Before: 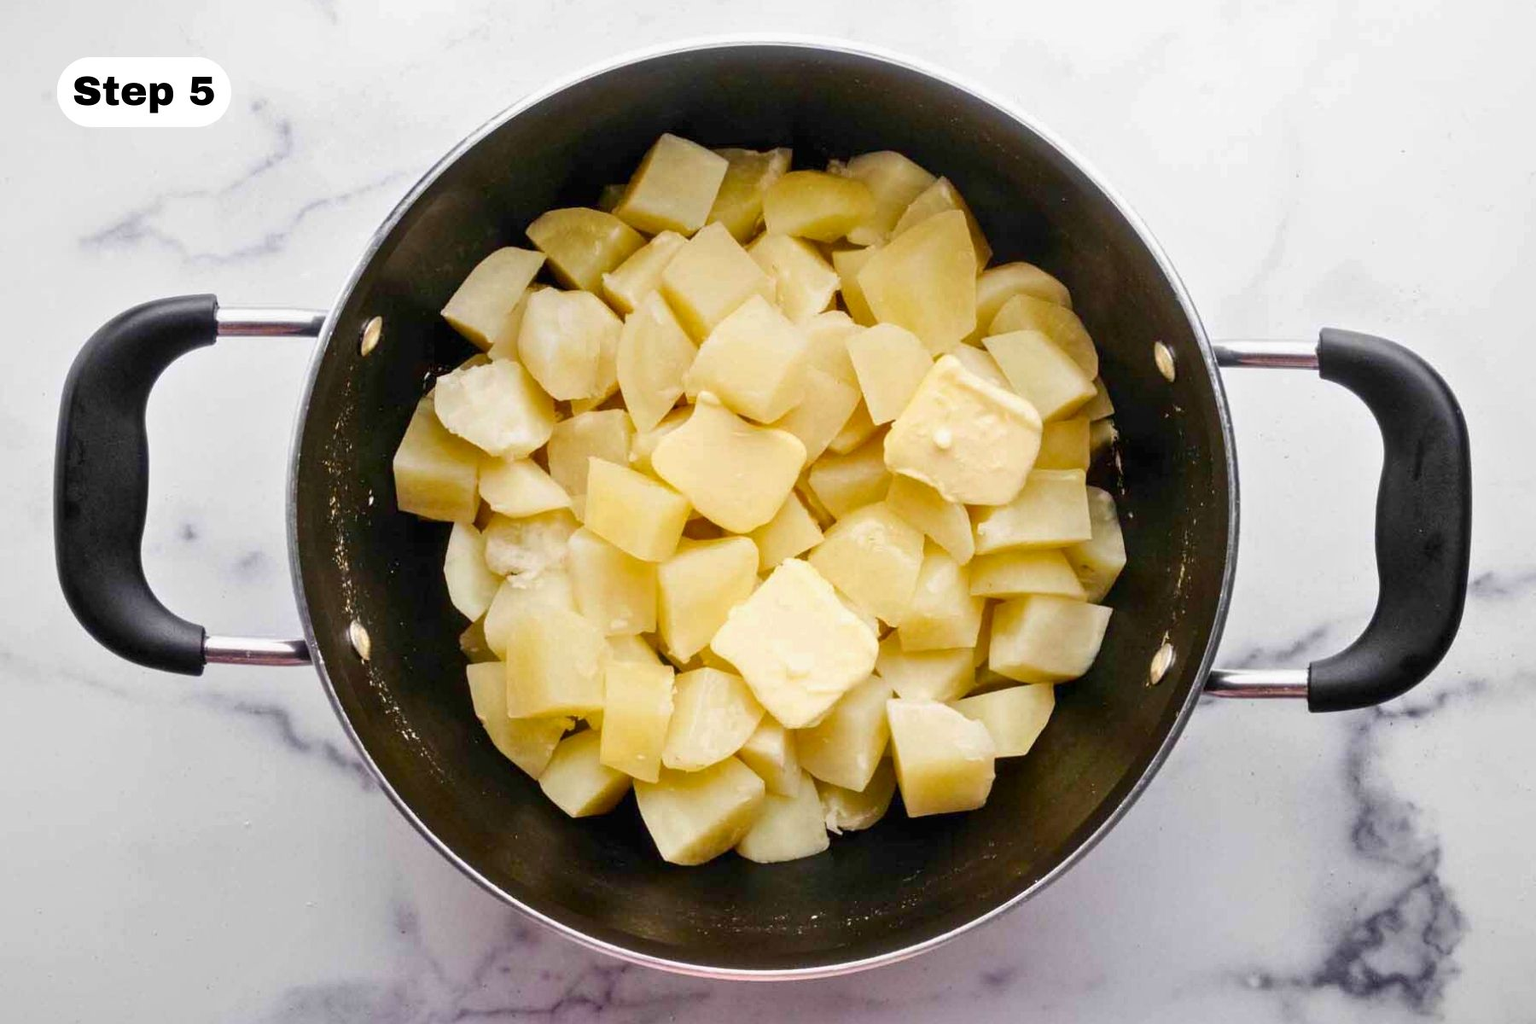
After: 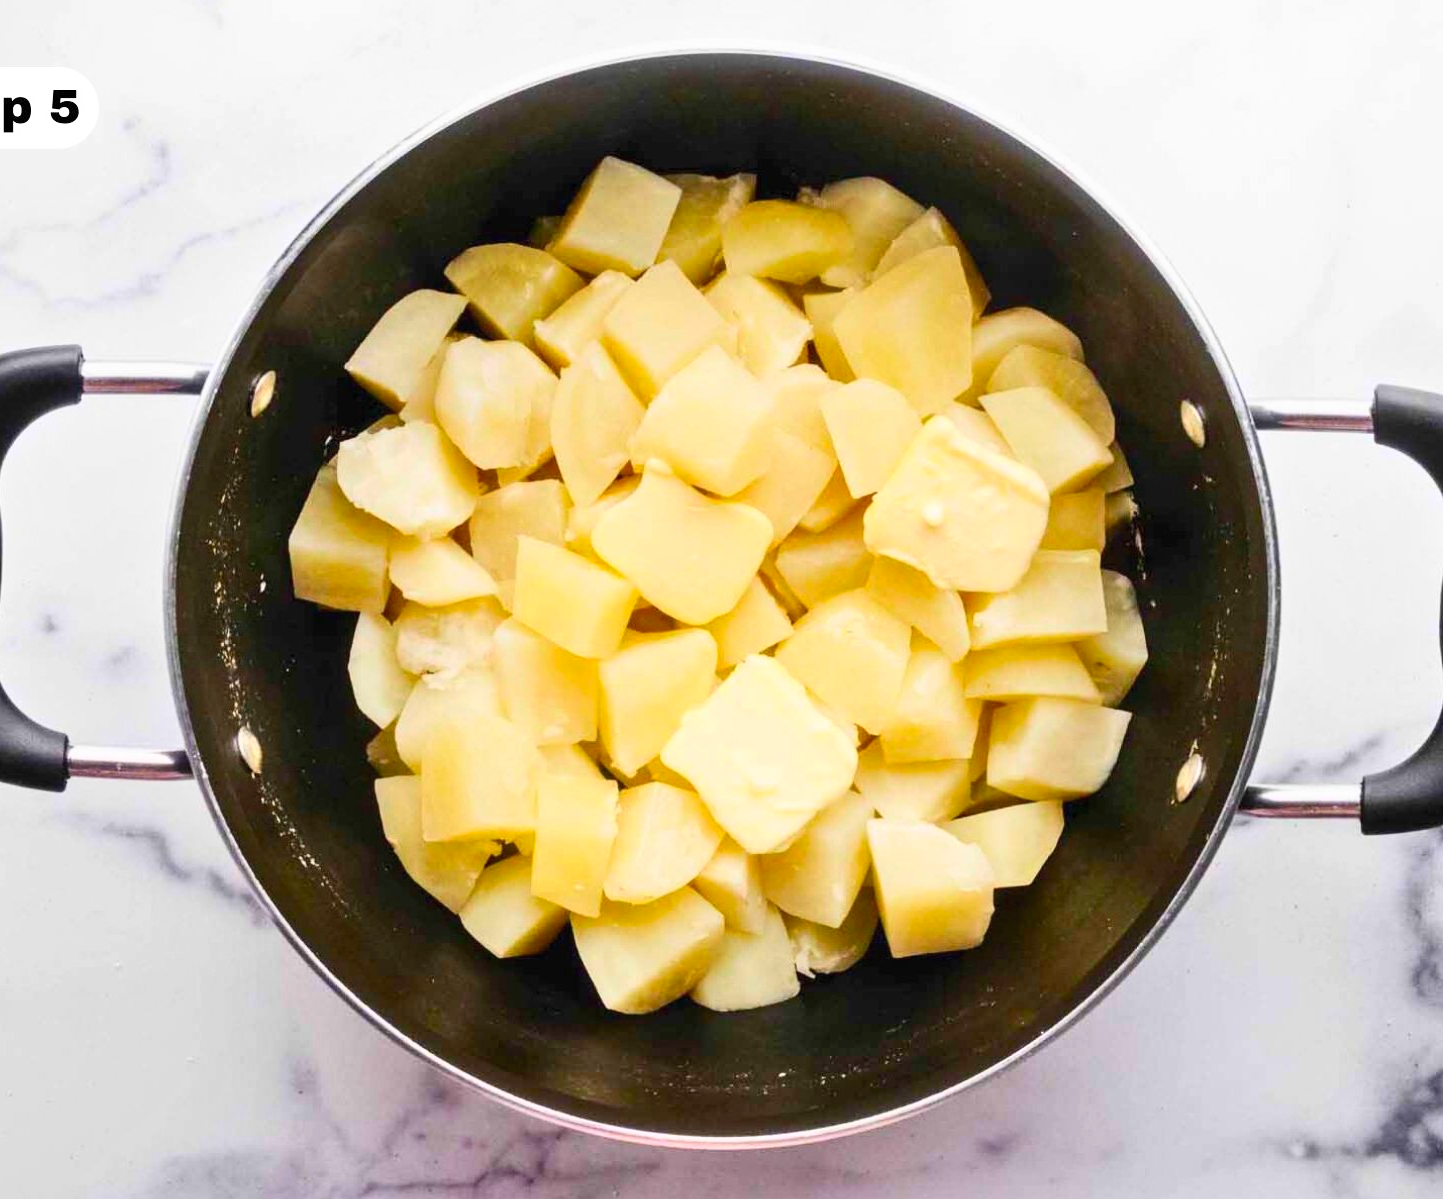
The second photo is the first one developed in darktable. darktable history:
contrast brightness saturation: contrast 0.2, brightness 0.16, saturation 0.22
crop and rotate: left 9.597%, right 10.195%
